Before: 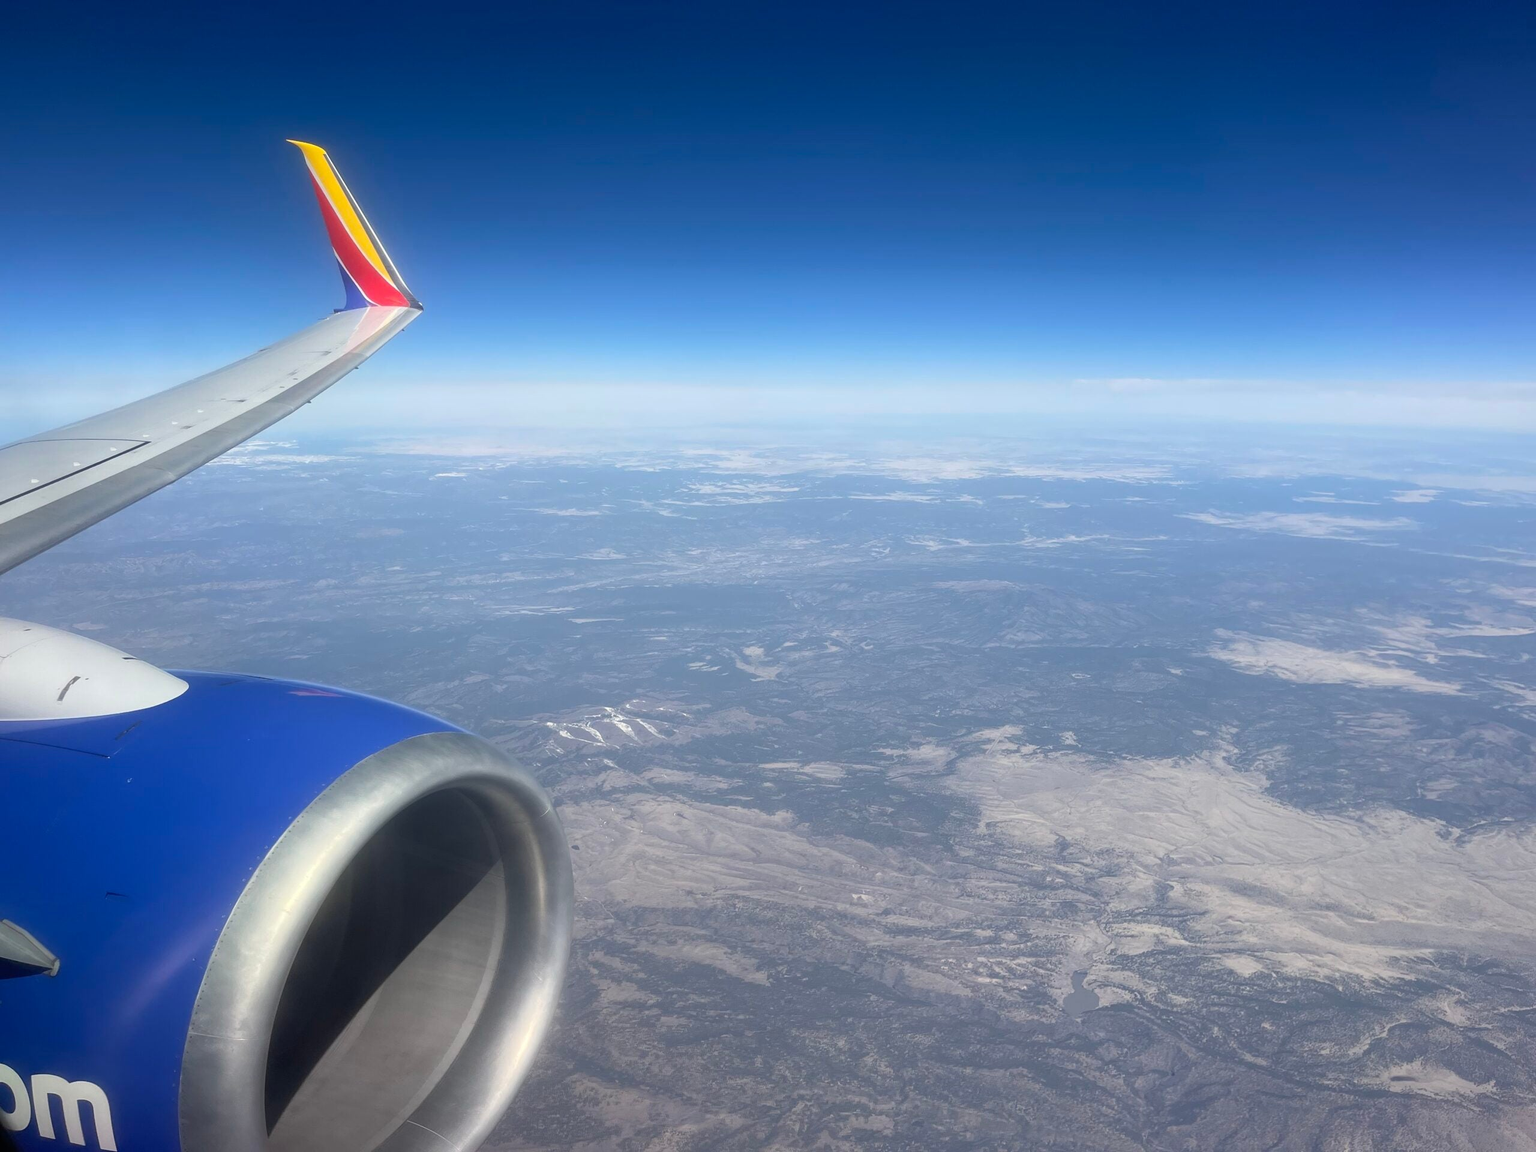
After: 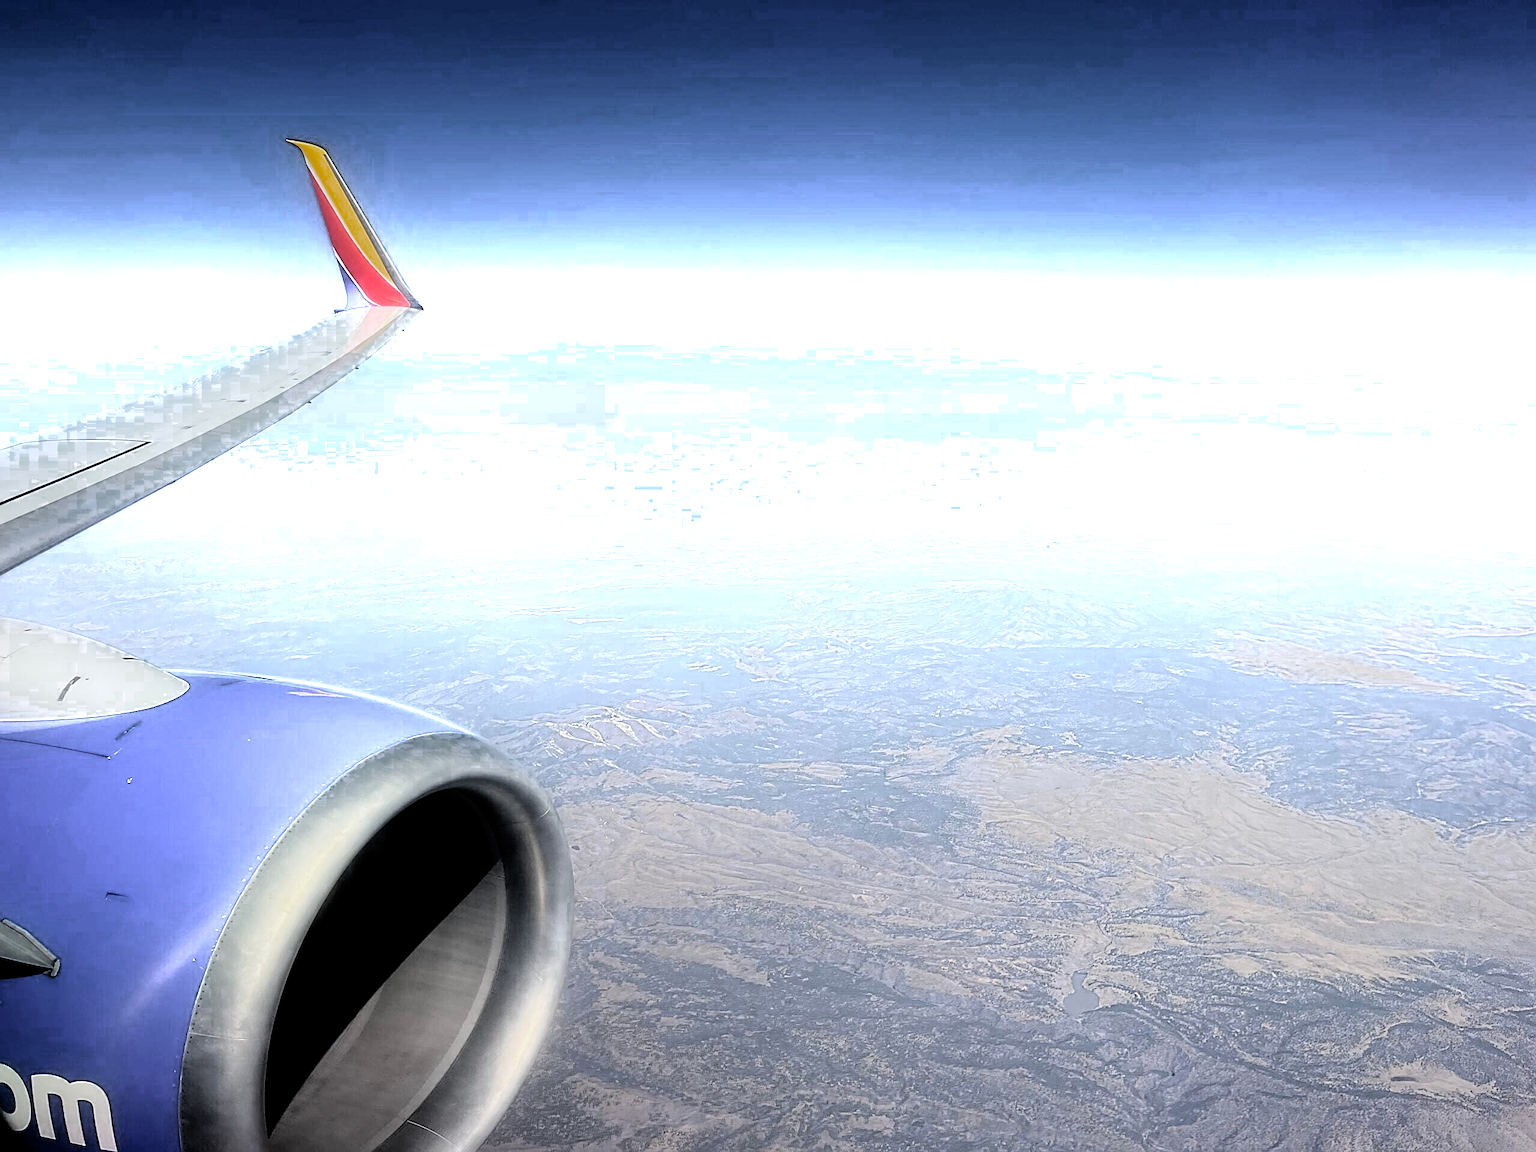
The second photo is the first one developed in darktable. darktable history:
sharpen: on, module defaults
filmic rgb: middle gray luminance 13.62%, black relative exposure -2.12 EV, white relative exposure 3.1 EV, target black luminance 0%, hardness 1.78, latitude 59.03%, contrast 1.733, highlights saturation mix 3.7%, shadows ↔ highlights balance -37.23%
color zones: curves: ch0 [(0.203, 0.433) (0.607, 0.517) (0.697, 0.696) (0.705, 0.897)], mix 25.94%
